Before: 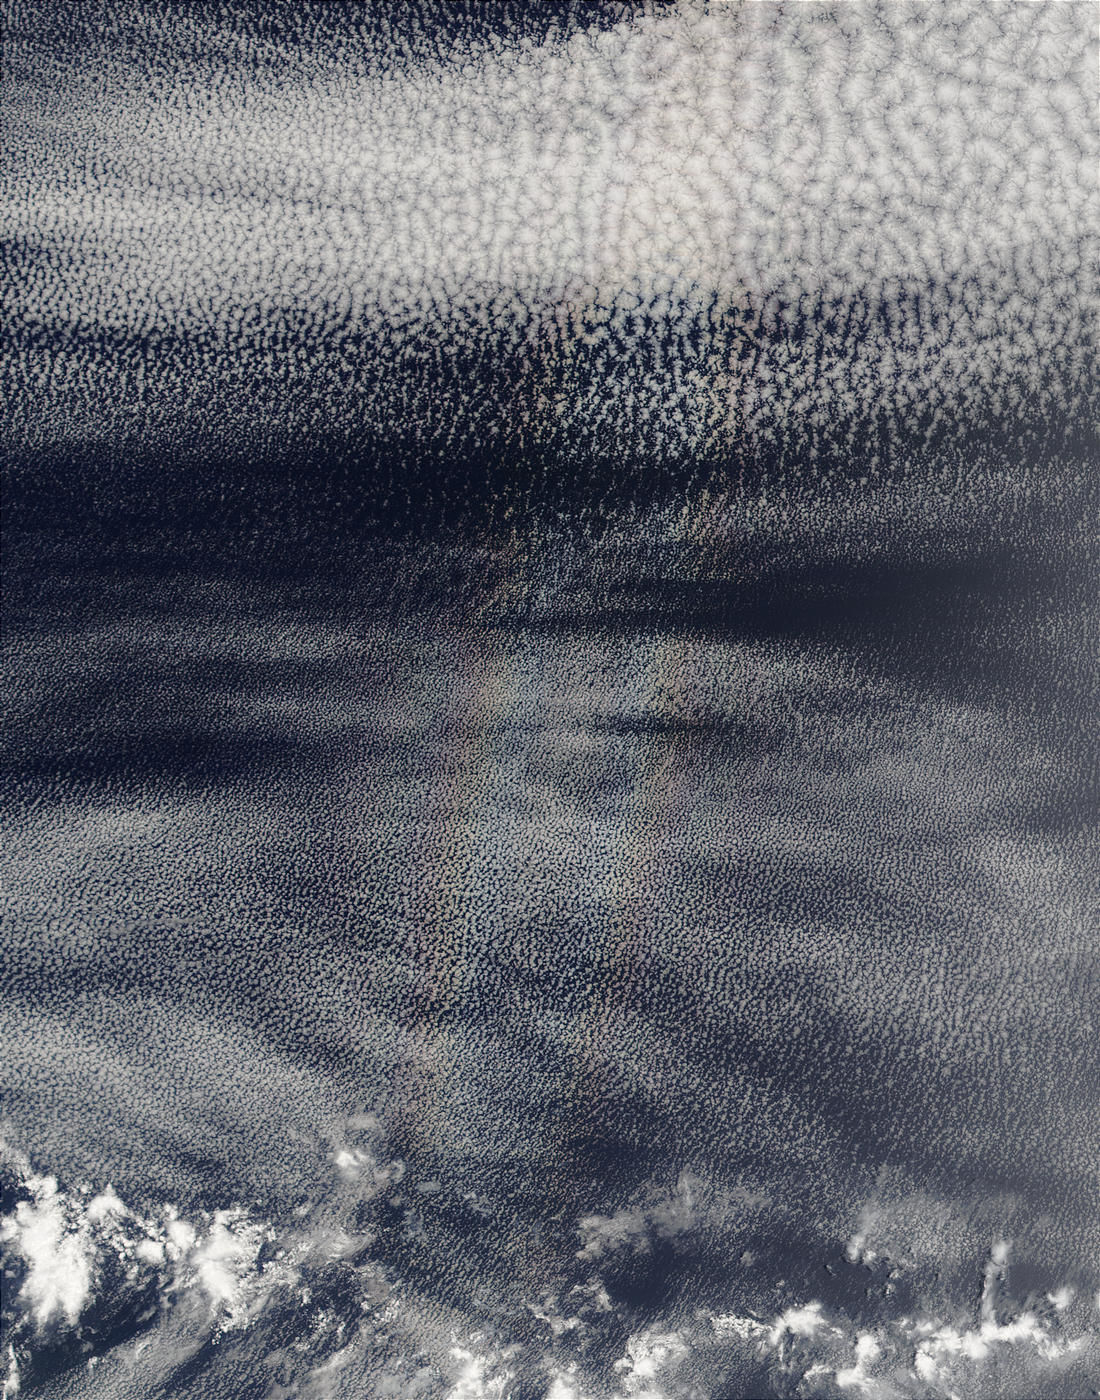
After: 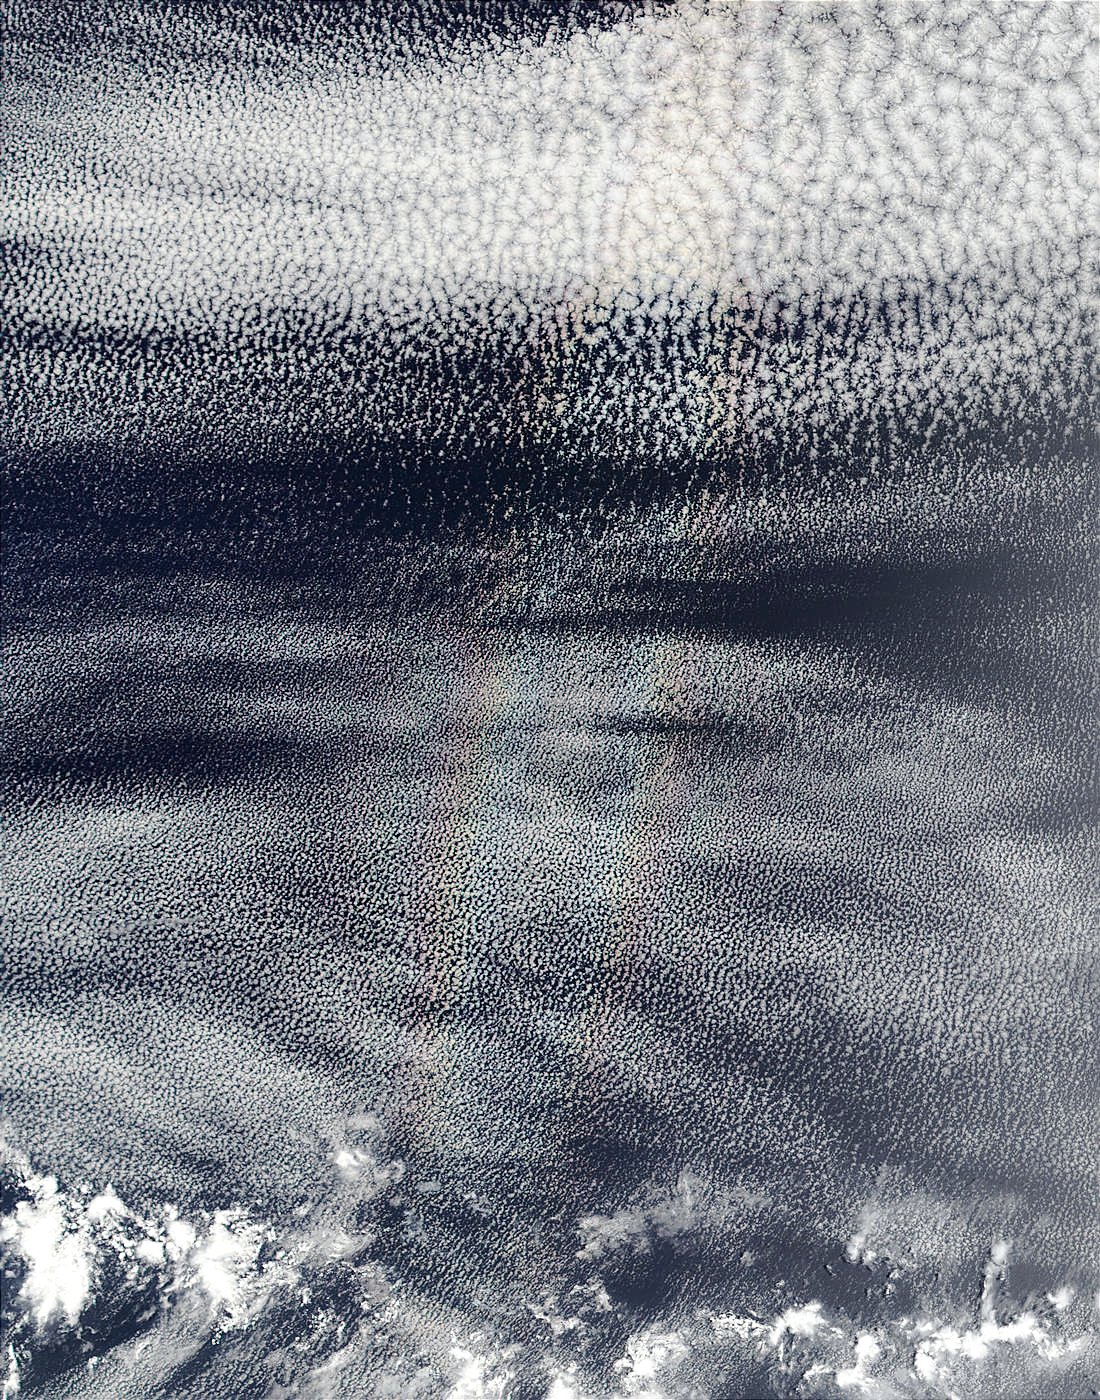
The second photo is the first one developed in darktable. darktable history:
tone curve: curves: ch0 [(0, 0) (0.051, 0.047) (0.102, 0.099) (0.228, 0.262) (0.446, 0.527) (0.695, 0.778) (0.908, 0.946) (1, 1)]; ch1 [(0, 0) (0.339, 0.298) (0.402, 0.363) (0.453, 0.413) (0.485, 0.469) (0.494, 0.493) (0.504, 0.501) (0.525, 0.533) (0.563, 0.591) (0.597, 0.631) (1, 1)]; ch2 [(0, 0) (0.48, 0.48) (0.504, 0.5) (0.539, 0.554) (0.59, 0.628) (0.642, 0.682) (0.824, 0.815) (1, 1)], color space Lab, independent channels, preserve colors none
levels: levels [0, 0.48, 0.961]
shadows and highlights: shadows 48.28, highlights -42.84, soften with gaussian
sharpen: on, module defaults
